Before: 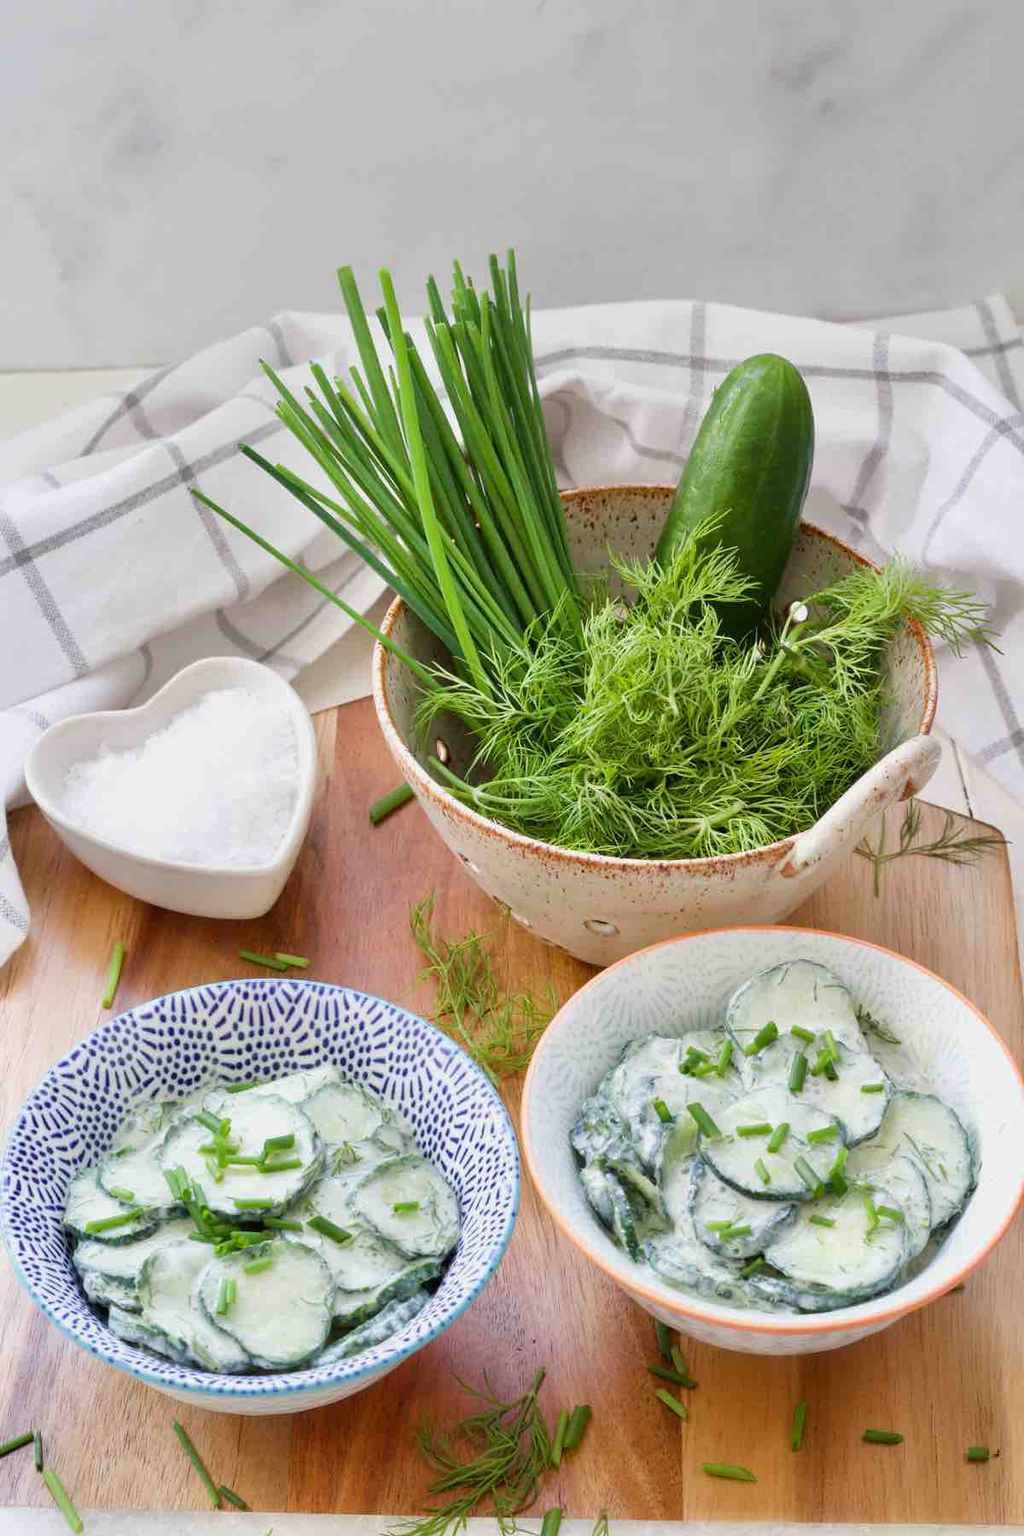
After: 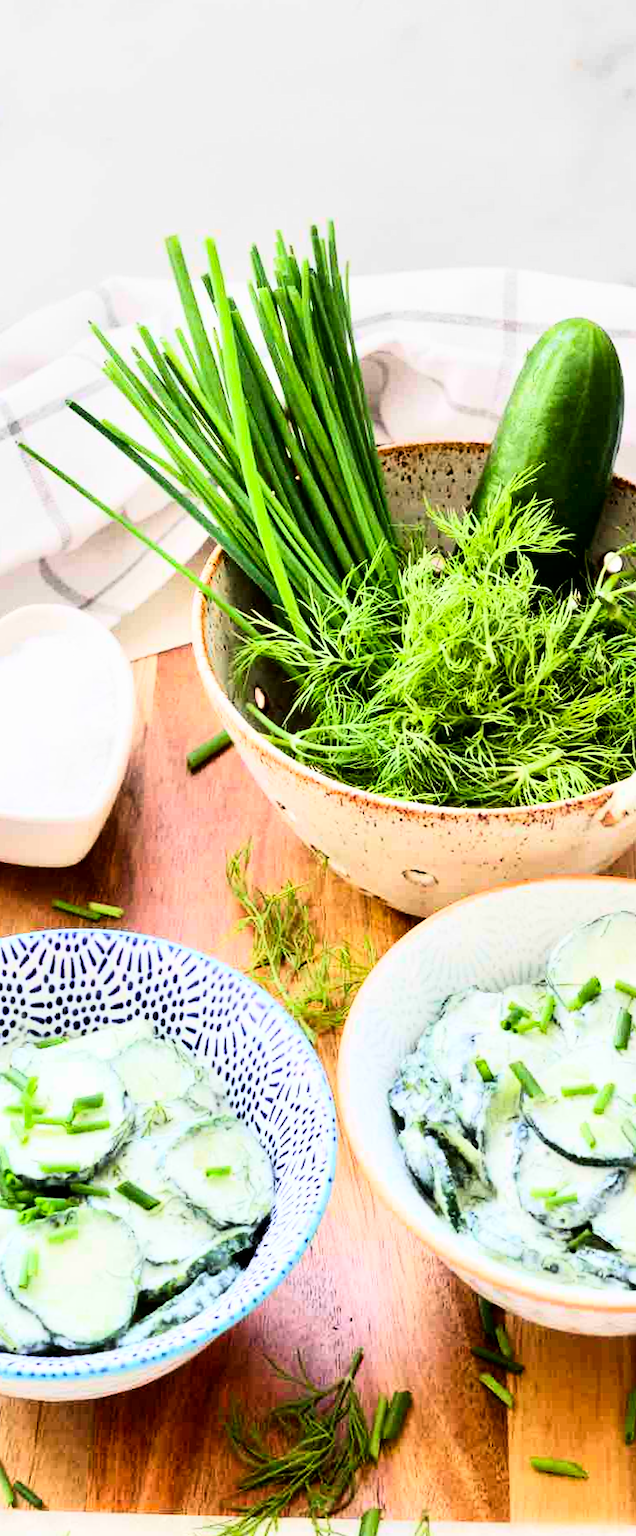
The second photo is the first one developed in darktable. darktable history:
rotate and perspective: rotation 0.215°, lens shift (vertical) -0.139, crop left 0.069, crop right 0.939, crop top 0.002, crop bottom 0.996
crop: left 15.419%, right 17.914%
contrast brightness saturation: brightness -0.2, saturation 0.08
rgb curve: curves: ch0 [(0, 0) (0.21, 0.15) (0.24, 0.21) (0.5, 0.75) (0.75, 0.96) (0.89, 0.99) (1, 1)]; ch1 [(0, 0.02) (0.21, 0.13) (0.25, 0.2) (0.5, 0.67) (0.75, 0.9) (0.89, 0.97) (1, 1)]; ch2 [(0, 0.02) (0.21, 0.13) (0.25, 0.2) (0.5, 0.67) (0.75, 0.9) (0.89, 0.97) (1, 1)], compensate middle gray true
